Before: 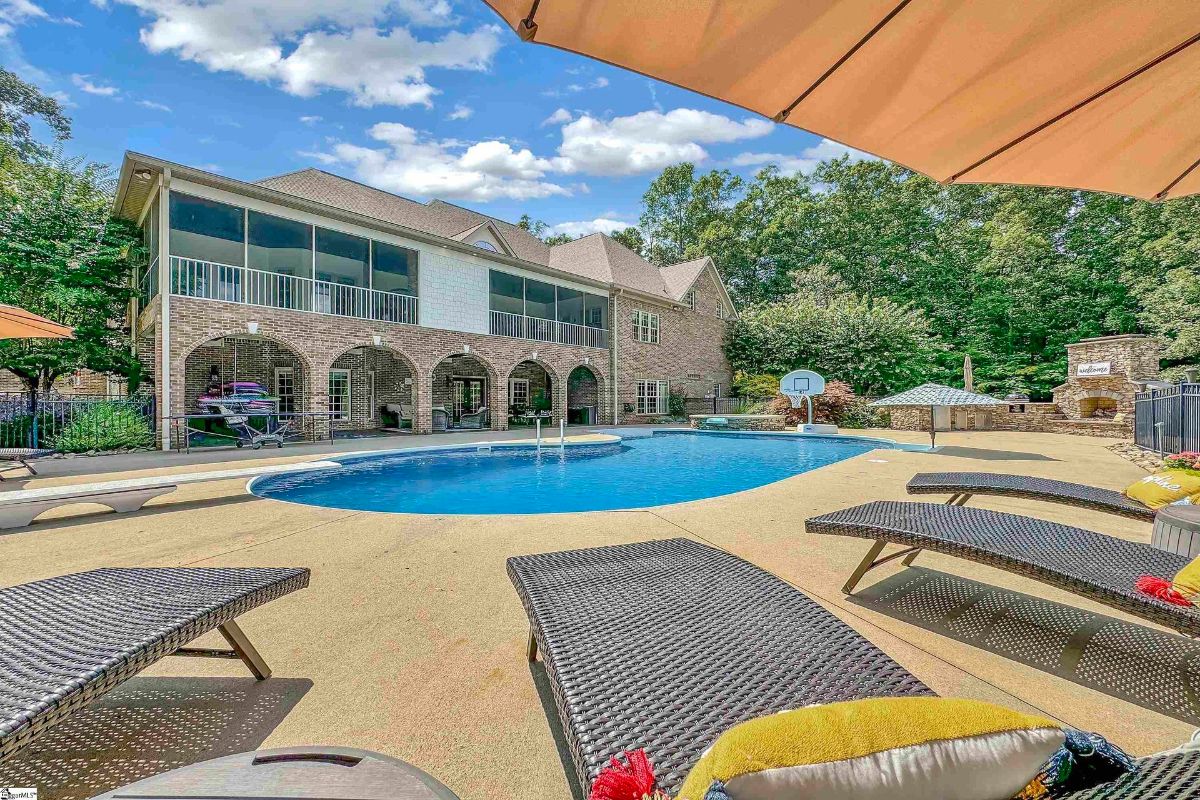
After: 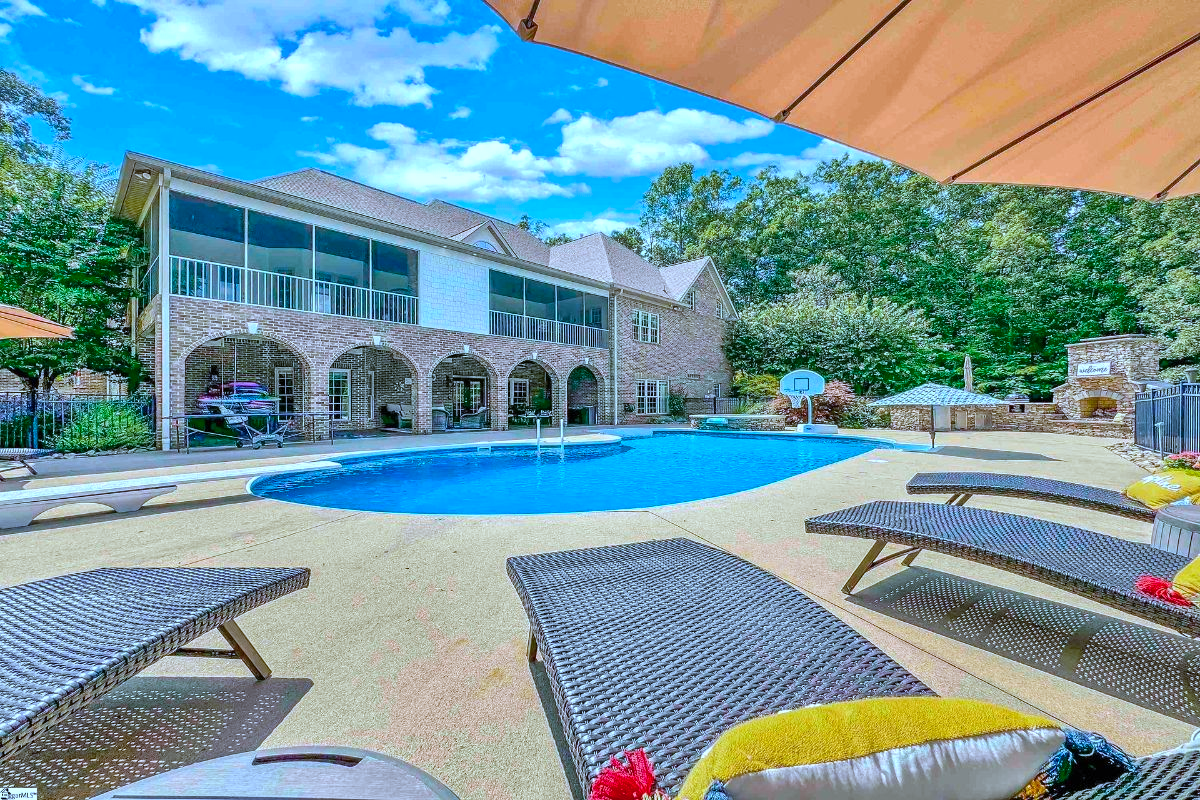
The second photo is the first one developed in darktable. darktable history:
exposure: exposure 0.2 EV, compensate highlight preservation false
white balance: red 0.924, blue 1.095
color correction: highlights a* -2.24, highlights b* -18.1
color balance rgb: perceptual saturation grading › global saturation 20%, global vibrance 20%
